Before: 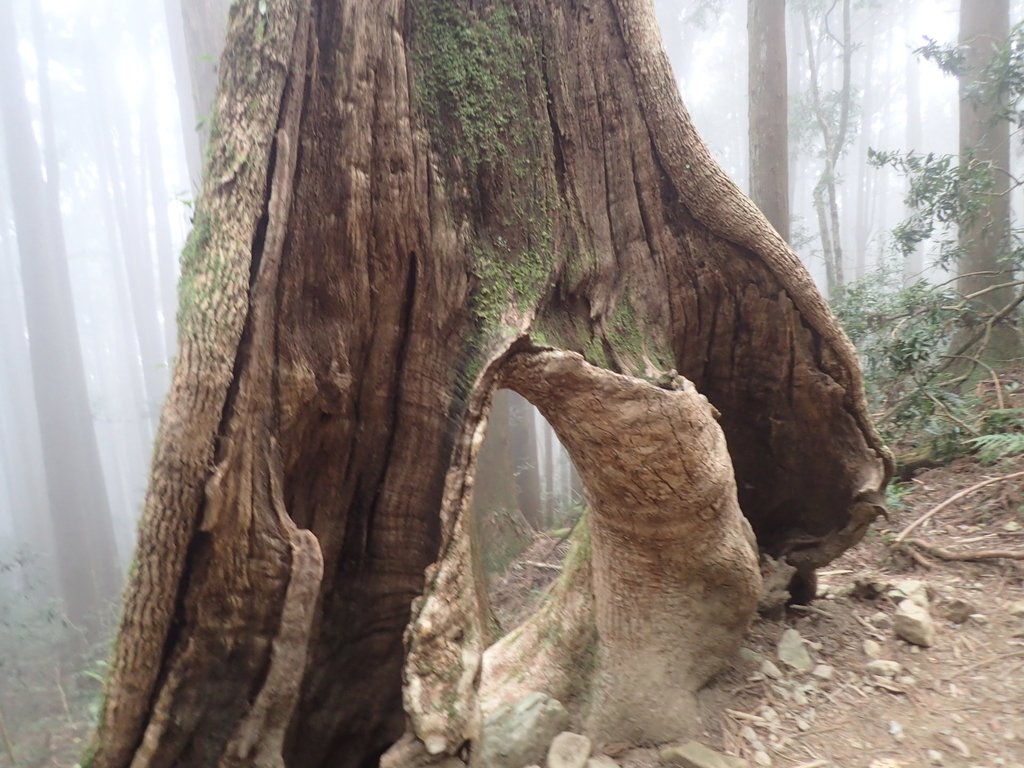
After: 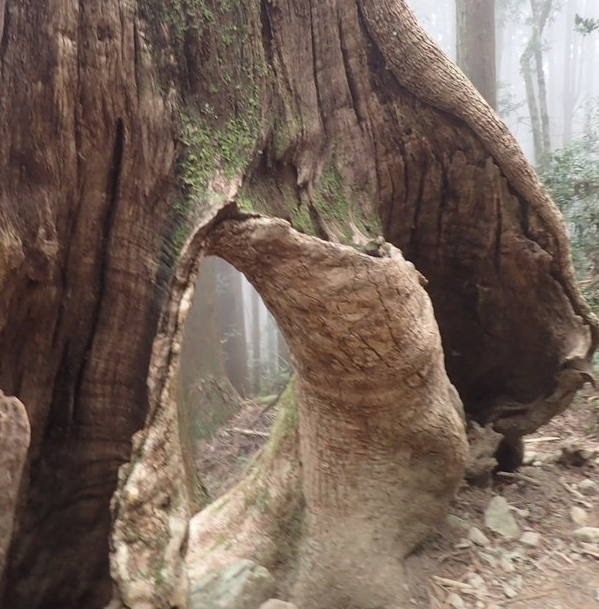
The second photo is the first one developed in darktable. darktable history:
crop and rotate: left 28.706%, top 17.361%, right 12.766%, bottom 3.314%
